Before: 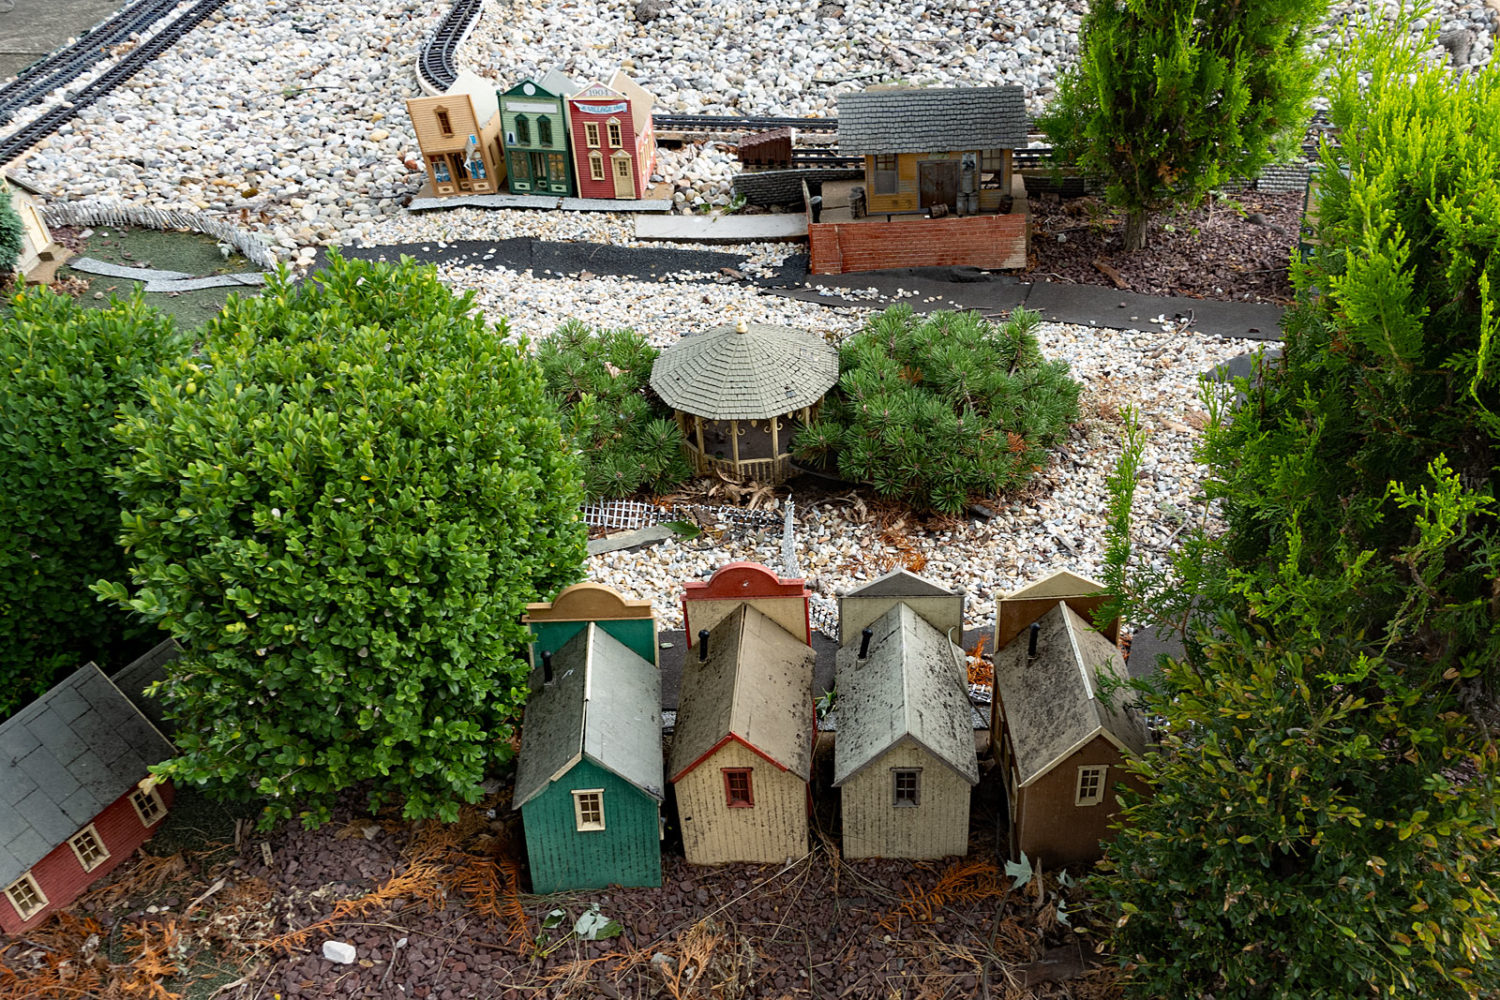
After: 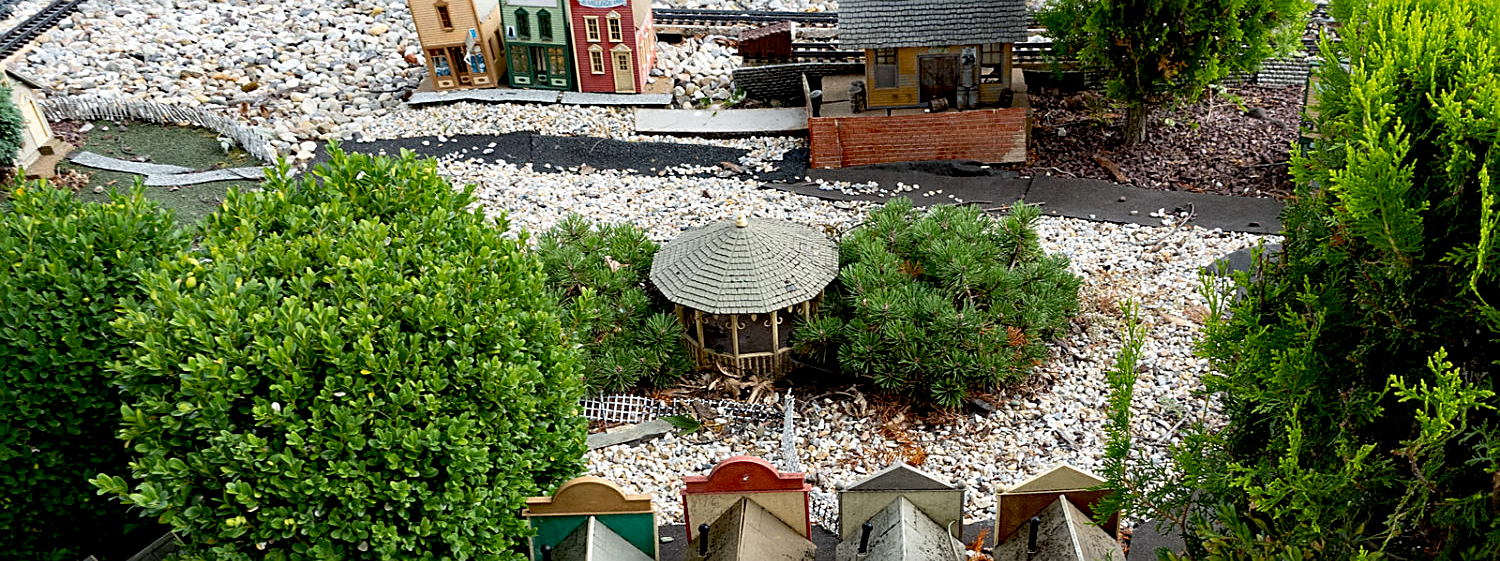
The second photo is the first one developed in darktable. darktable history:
exposure: black level correction 0.01, exposure 0.011 EV, compensate highlight preservation false
sharpen: on, module defaults
crop and rotate: top 10.605%, bottom 33.274%
